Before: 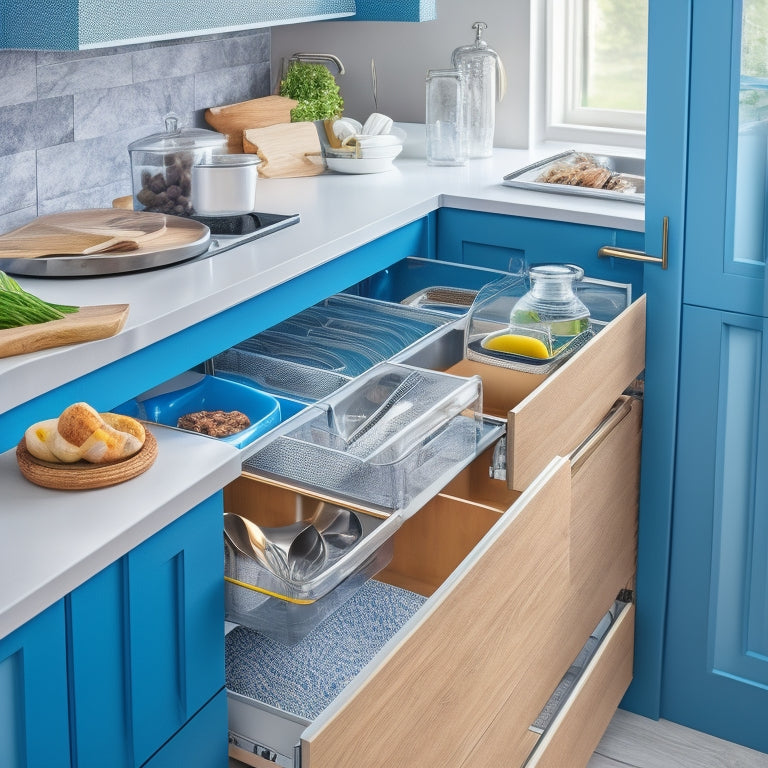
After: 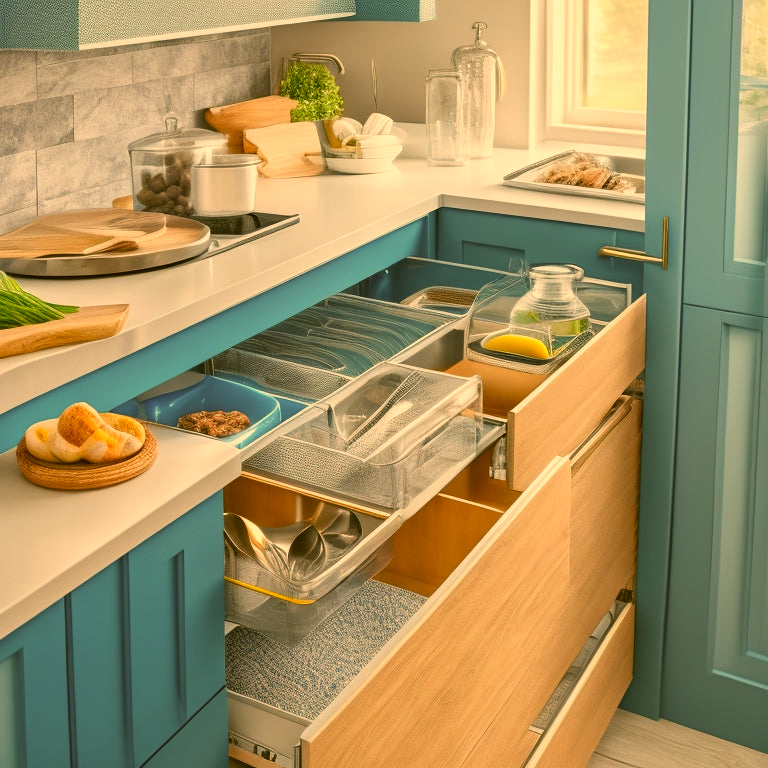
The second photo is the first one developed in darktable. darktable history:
white balance: red 1.123, blue 0.83
color correction: highlights a* 8.98, highlights b* 15.09, shadows a* -0.49, shadows b* 26.52
